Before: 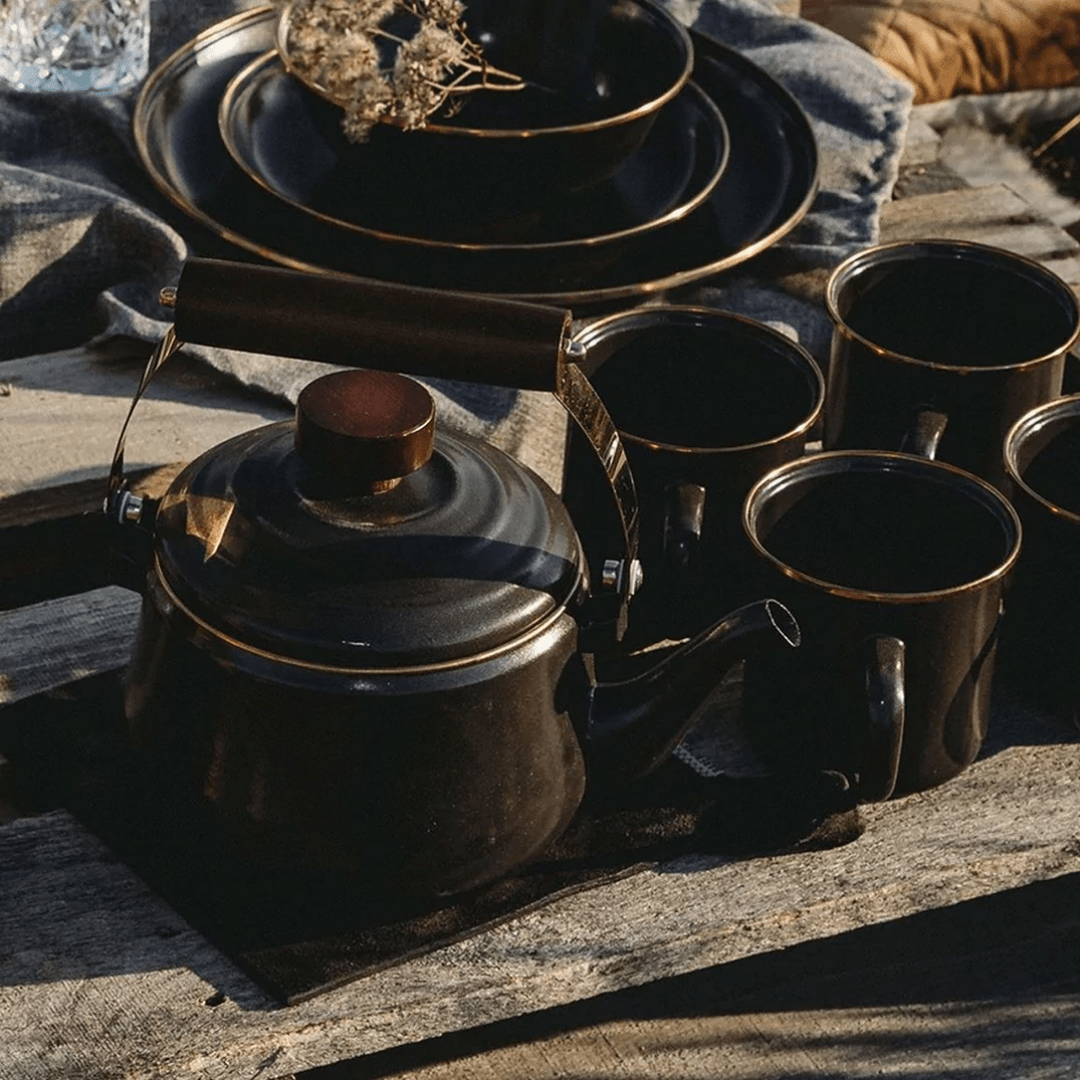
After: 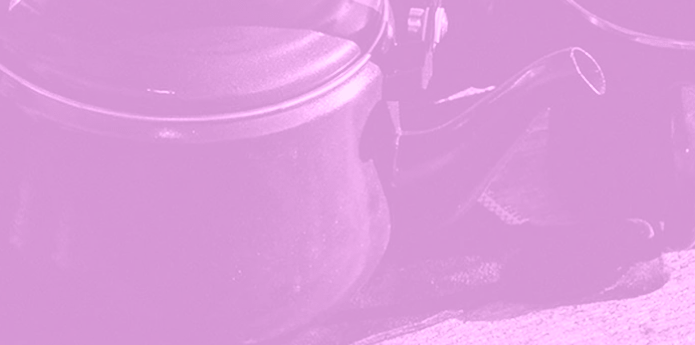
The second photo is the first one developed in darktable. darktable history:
colorize: hue 331.2°, saturation 75%, source mix 30.28%, lightness 70.52%, version 1
crop: left 18.091%, top 51.13%, right 17.525%, bottom 16.85%
